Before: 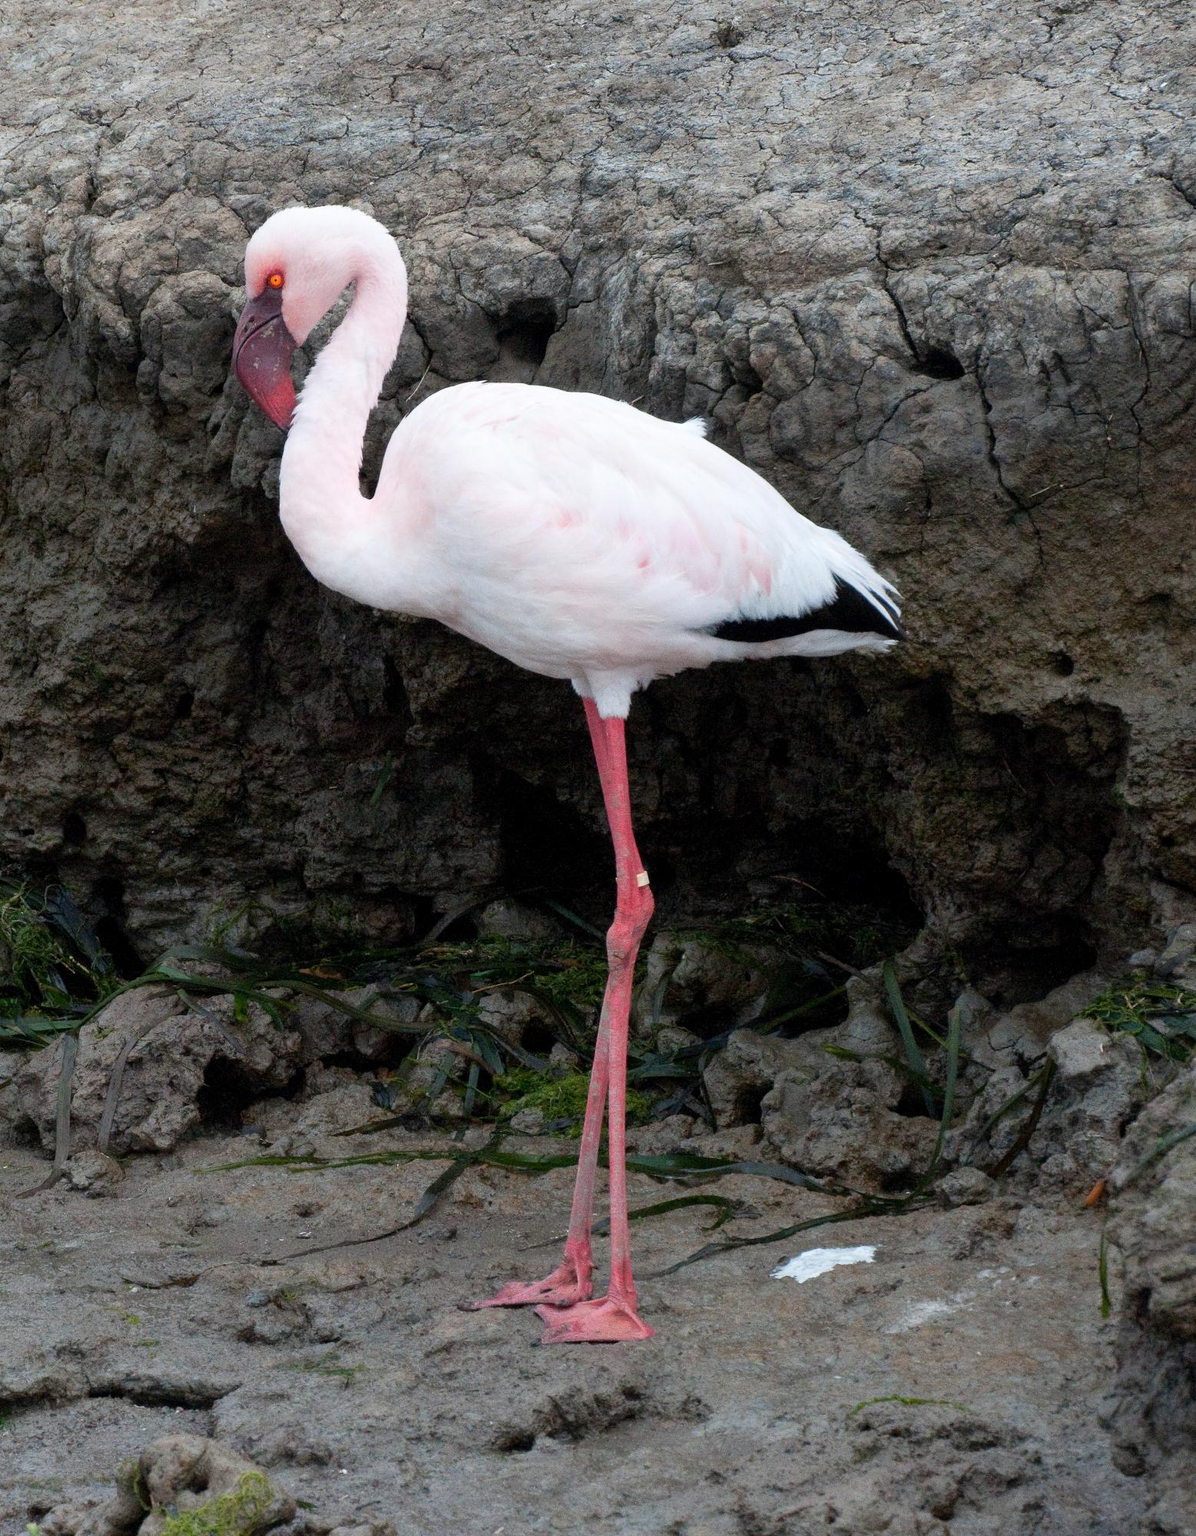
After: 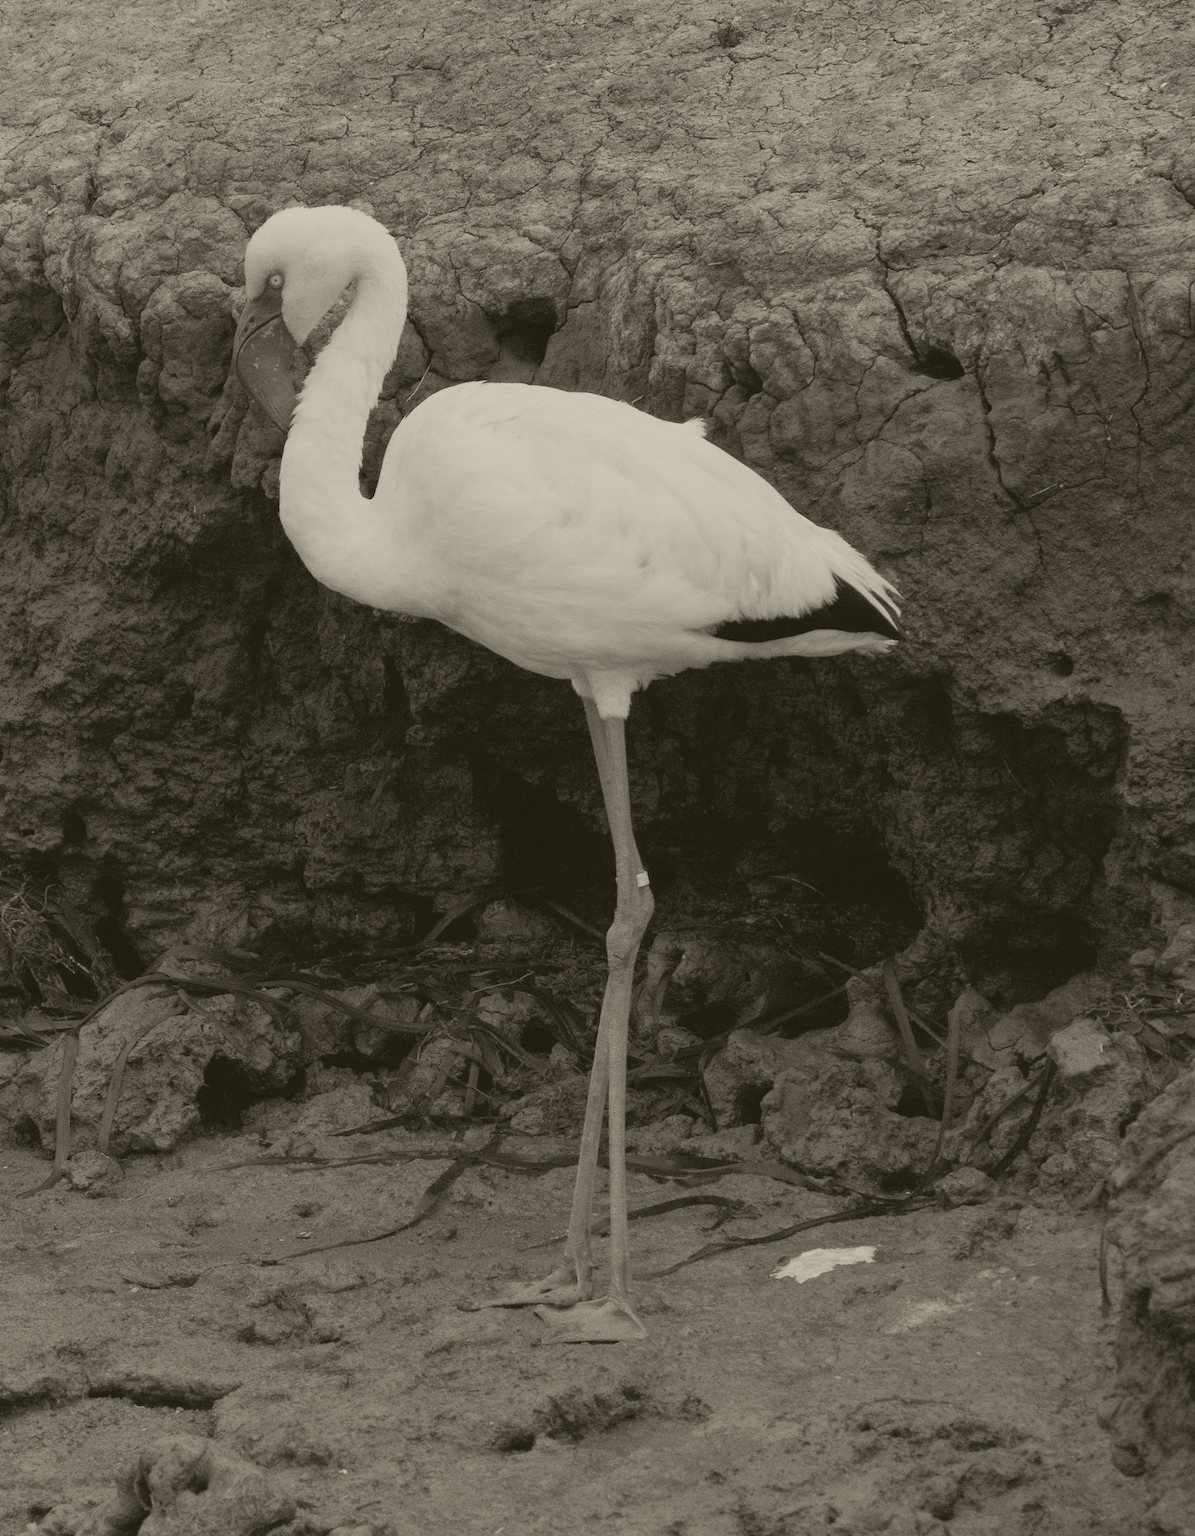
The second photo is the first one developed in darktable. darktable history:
exposure: exposure 0.6 EV, compensate highlight preservation false
colorize: hue 41.44°, saturation 22%, source mix 60%, lightness 10.61%
